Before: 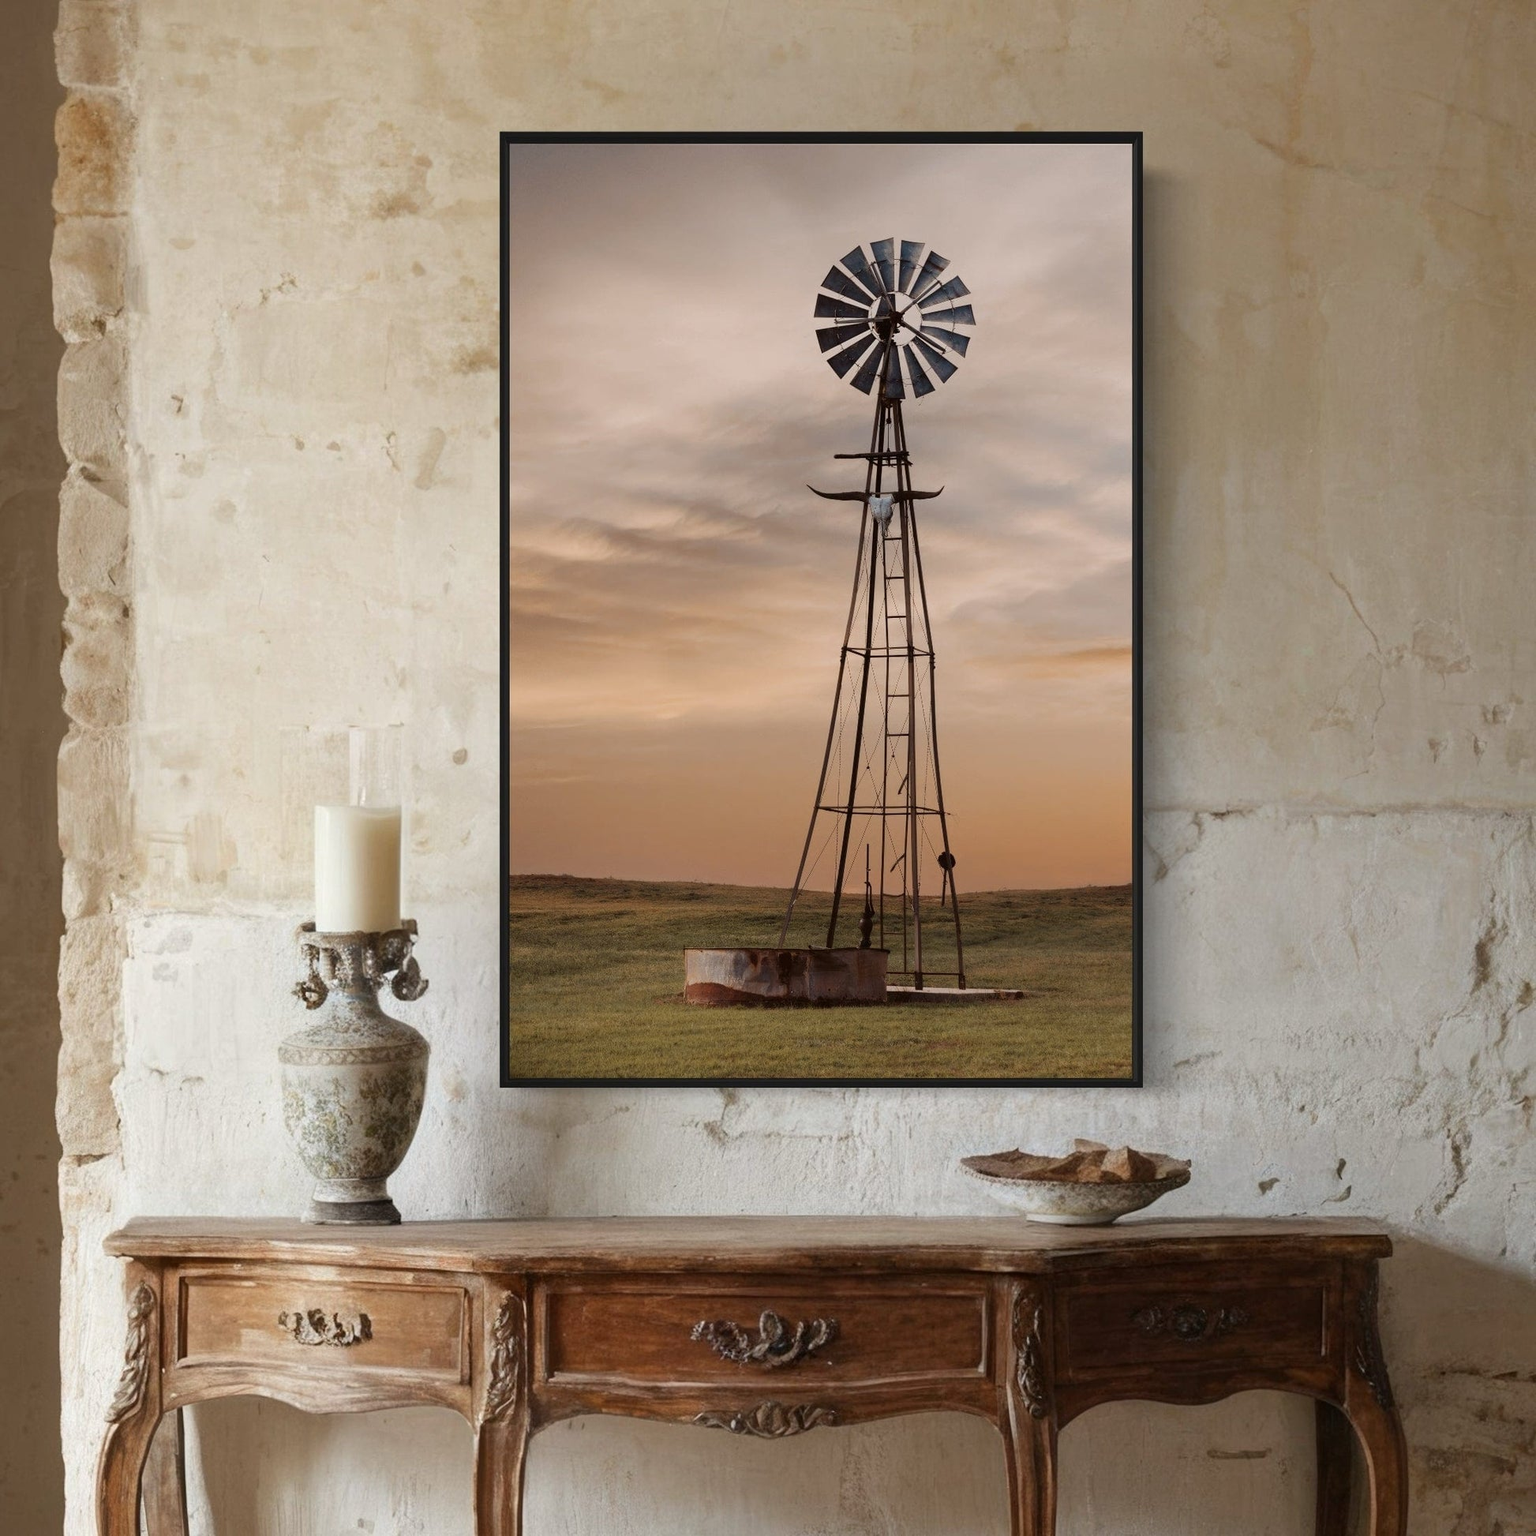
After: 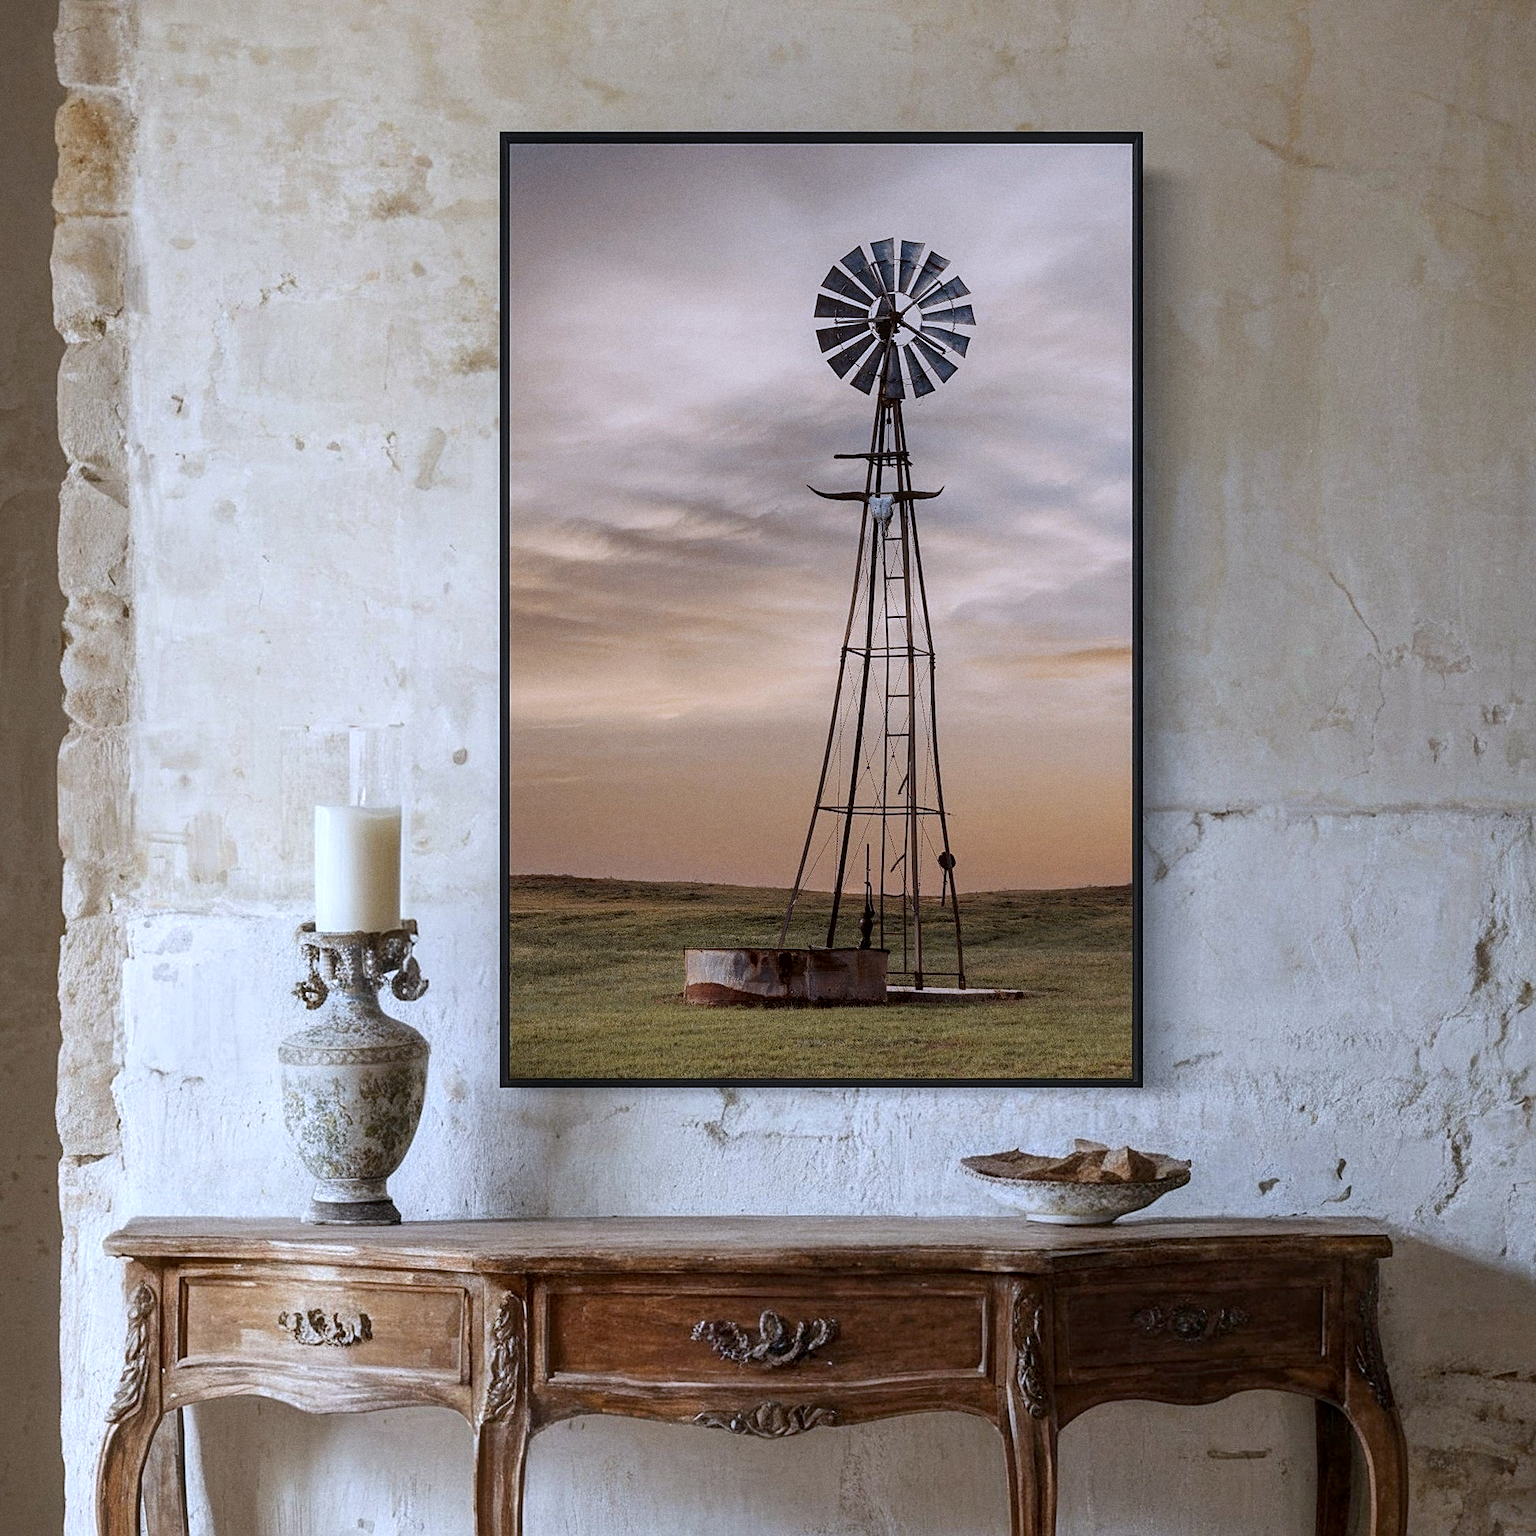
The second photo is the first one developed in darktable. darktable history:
local contrast: on, module defaults
grain: coarseness 0.09 ISO
sharpen: on, module defaults
white balance: red 0.948, green 1.02, blue 1.176
